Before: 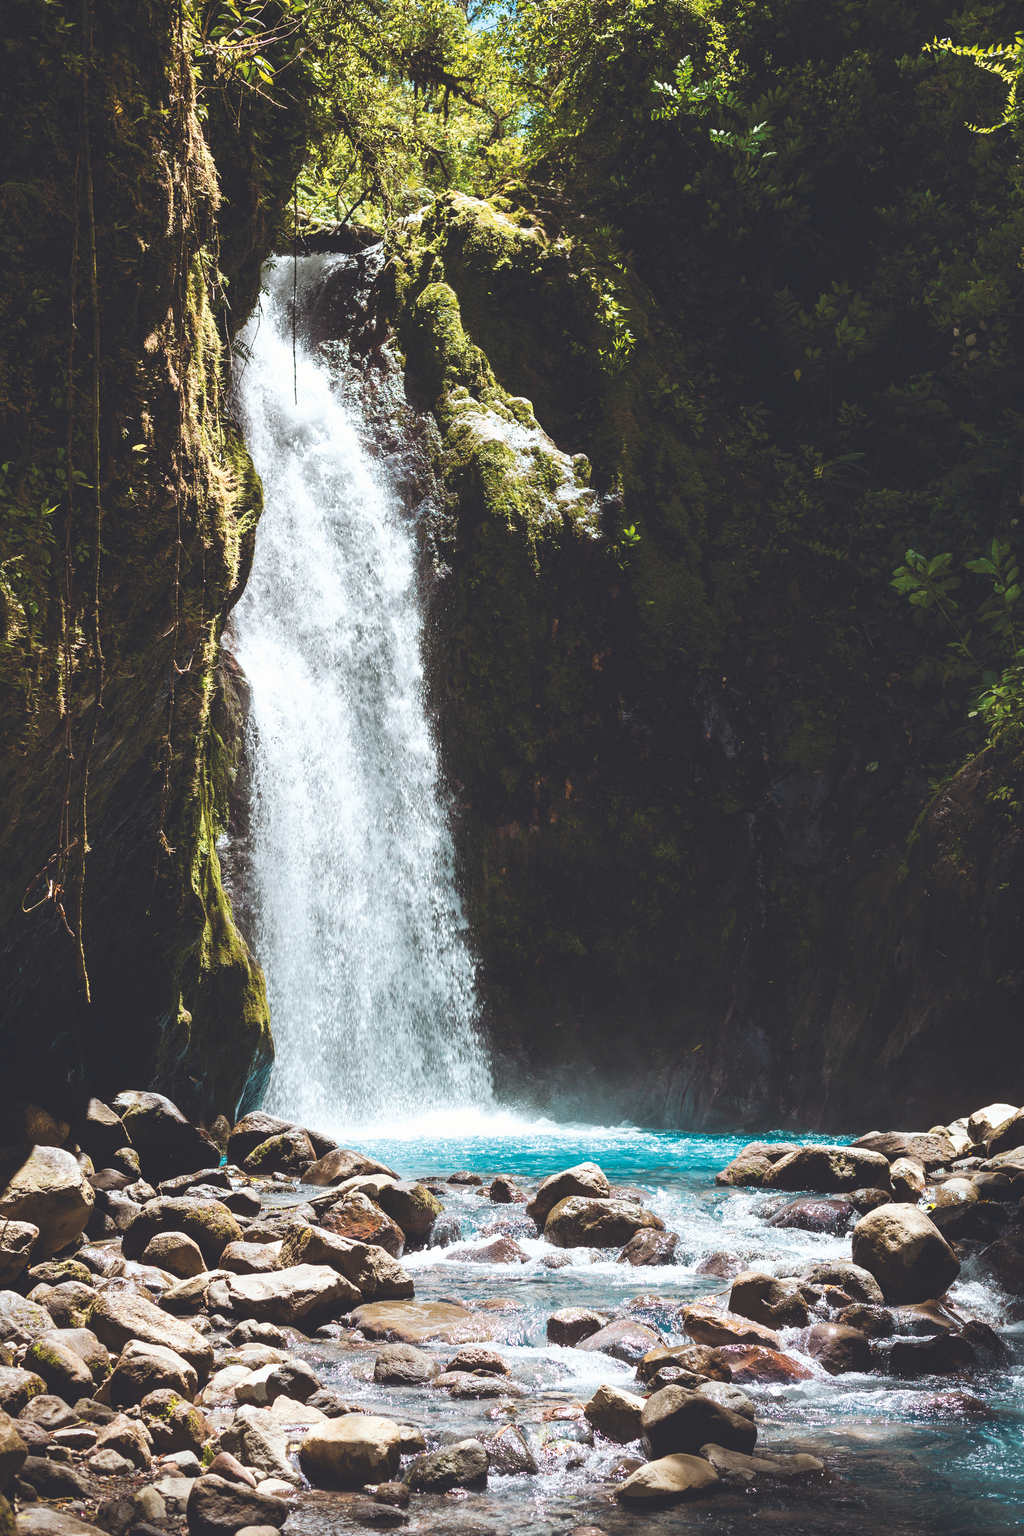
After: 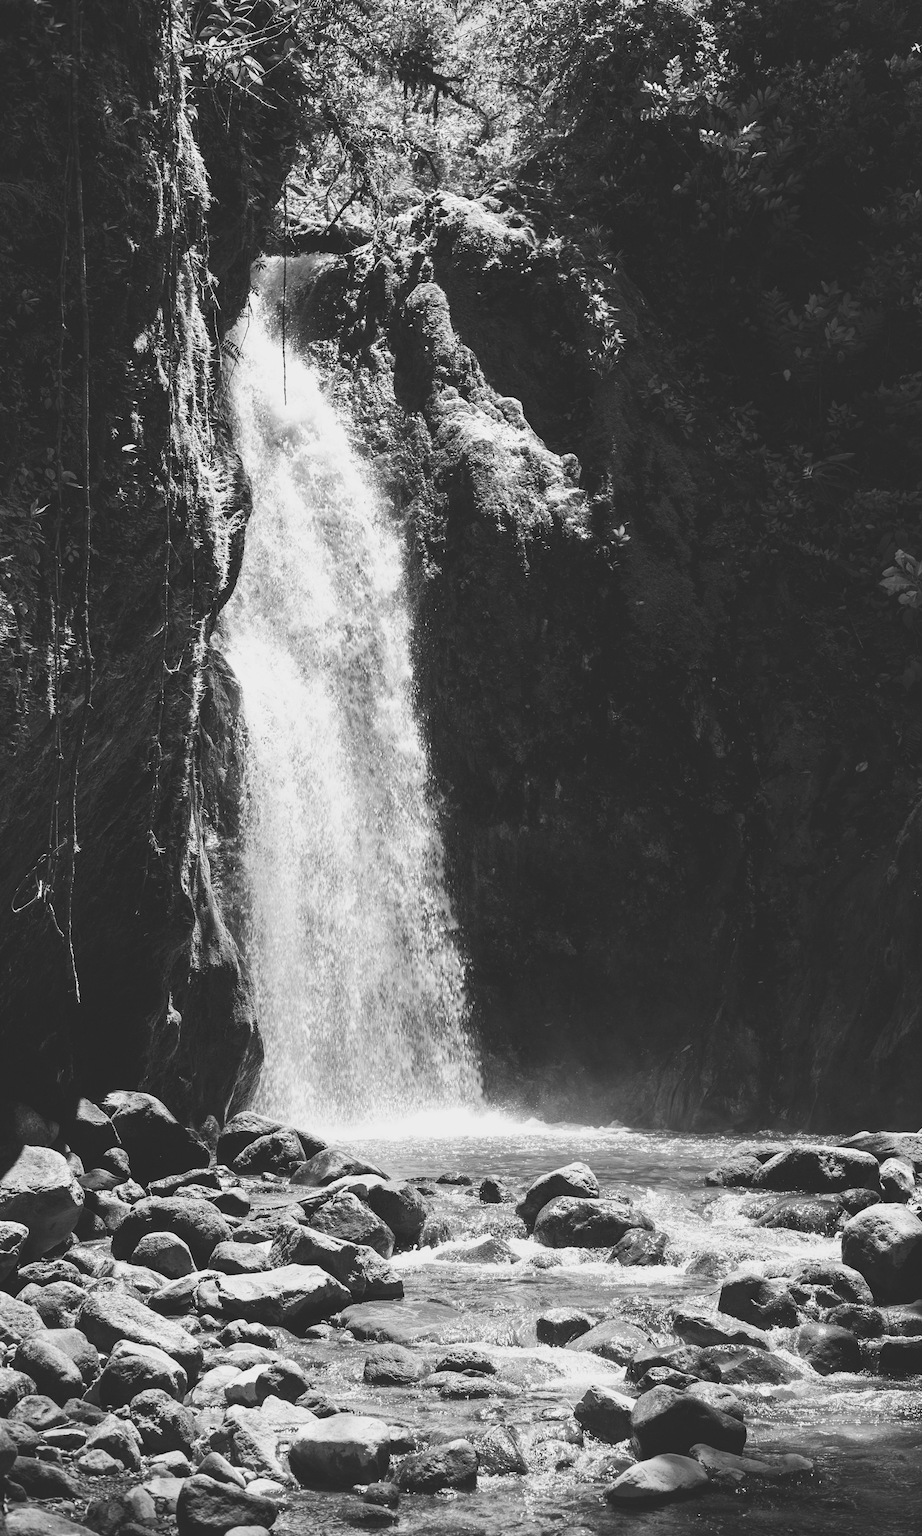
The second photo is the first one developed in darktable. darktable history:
monochrome: a -71.75, b 75.82
crop and rotate: left 1.088%, right 8.807%
